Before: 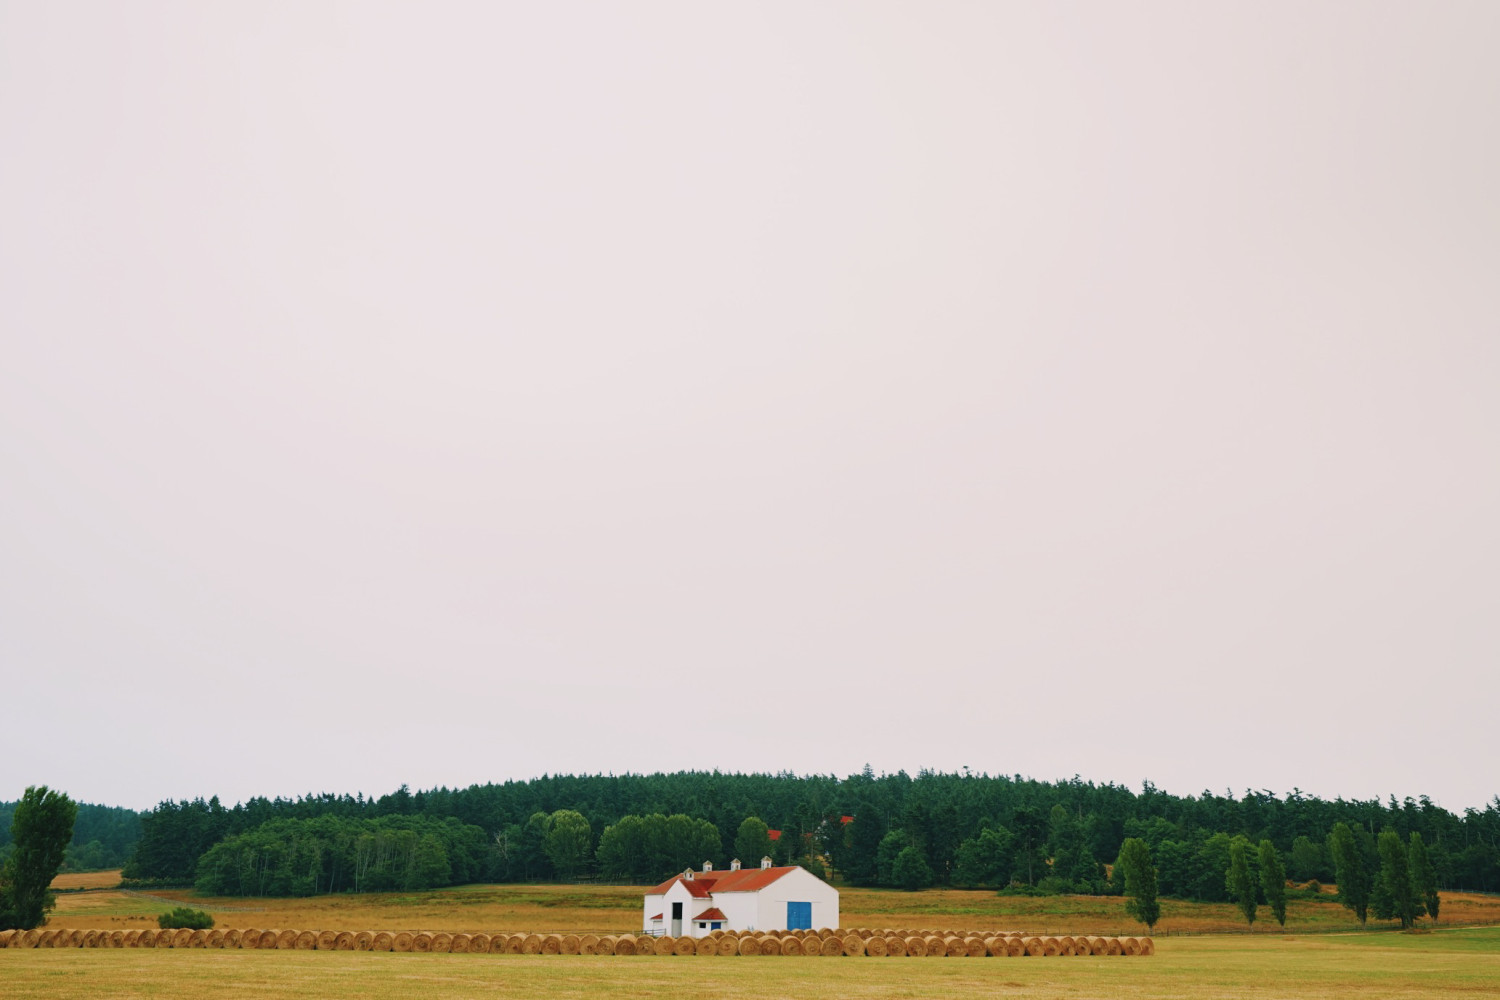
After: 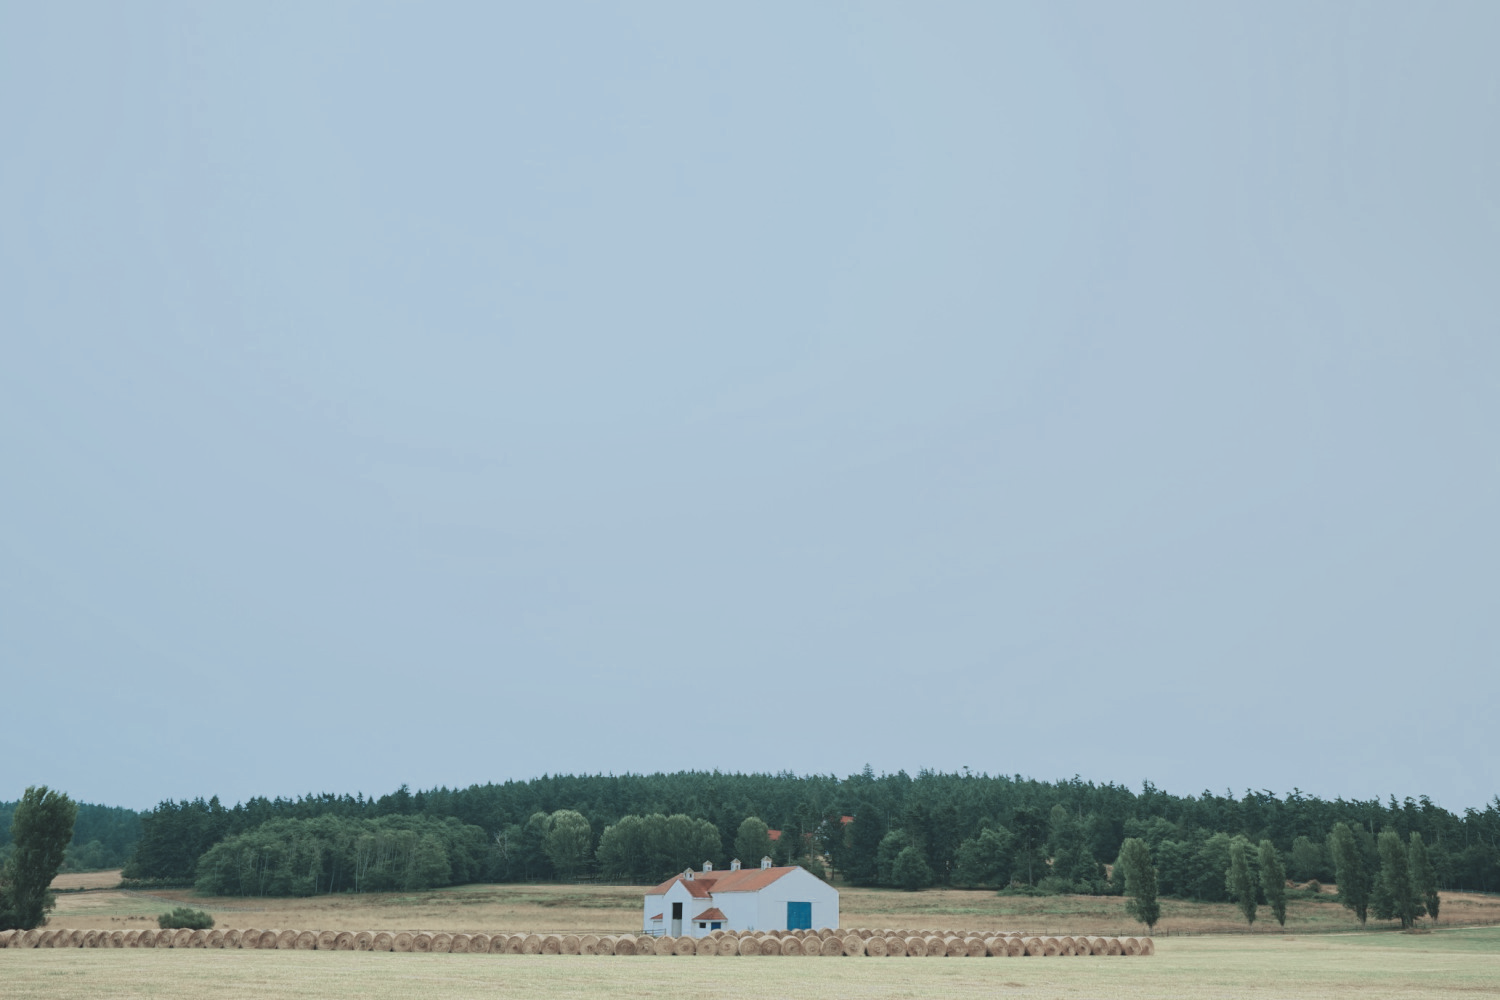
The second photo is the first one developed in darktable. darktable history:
color zones: curves: ch0 [(0.25, 0.667) (0.758, 0.368)]; ch1 [(0.215, 0.245) (0.761, 0.373)]; ch2 [(0.247, 0.554) (0.761, 0.436)]
contrast brightness saturation: contrast -0.162, brightness 0.052, saturation -0.137
color correction: highlights a* -10.49, highlights b* -19.71
